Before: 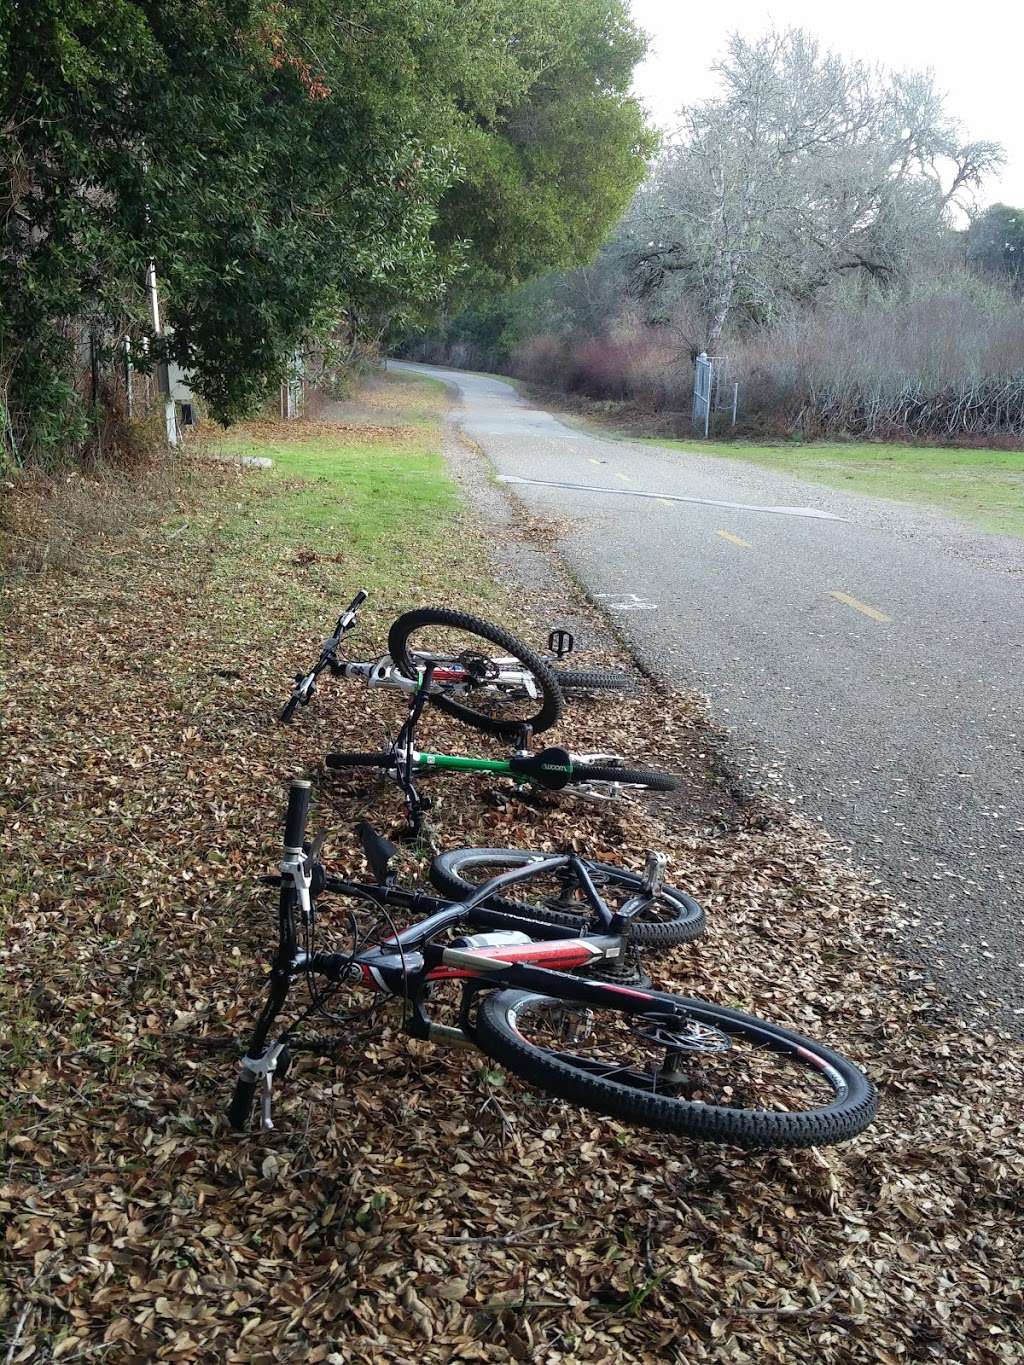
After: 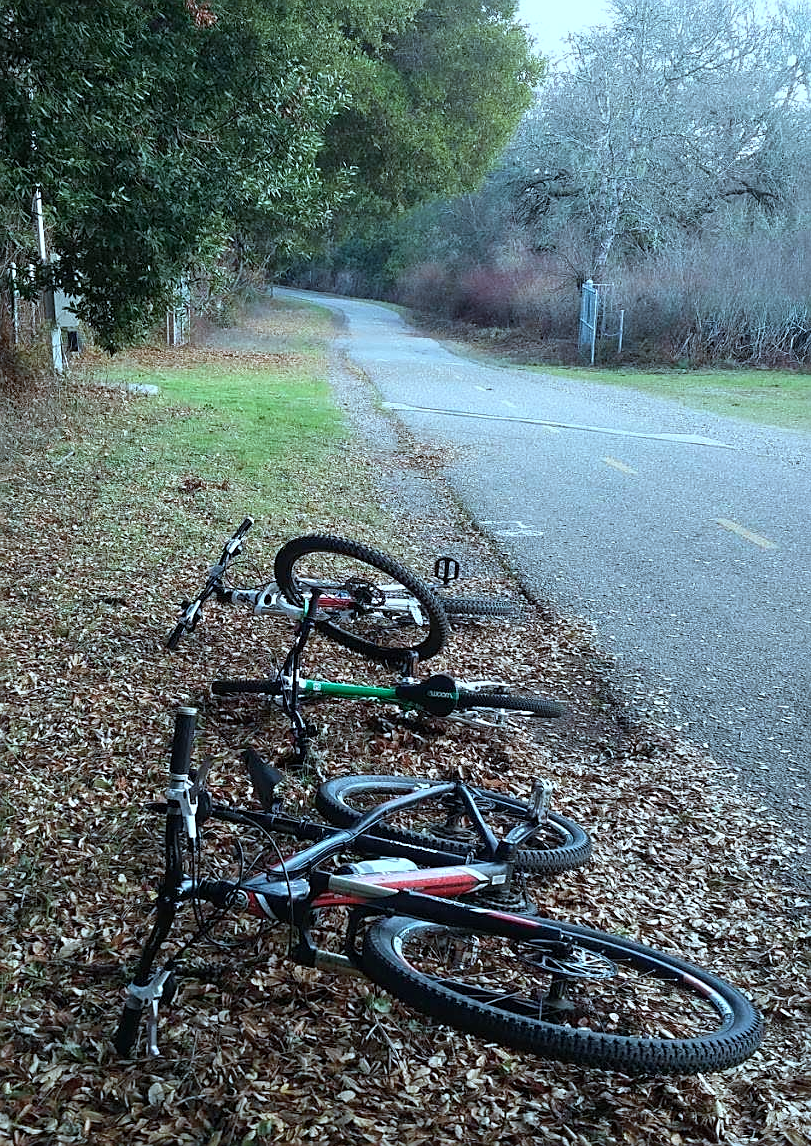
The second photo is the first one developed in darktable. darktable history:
sharpen: on, module defaults
crop: left 11.205%, top 5.407%, right 9.584%, bottom 10.622%
color correction: highlights a* -10.42, highlights b* -19.27
